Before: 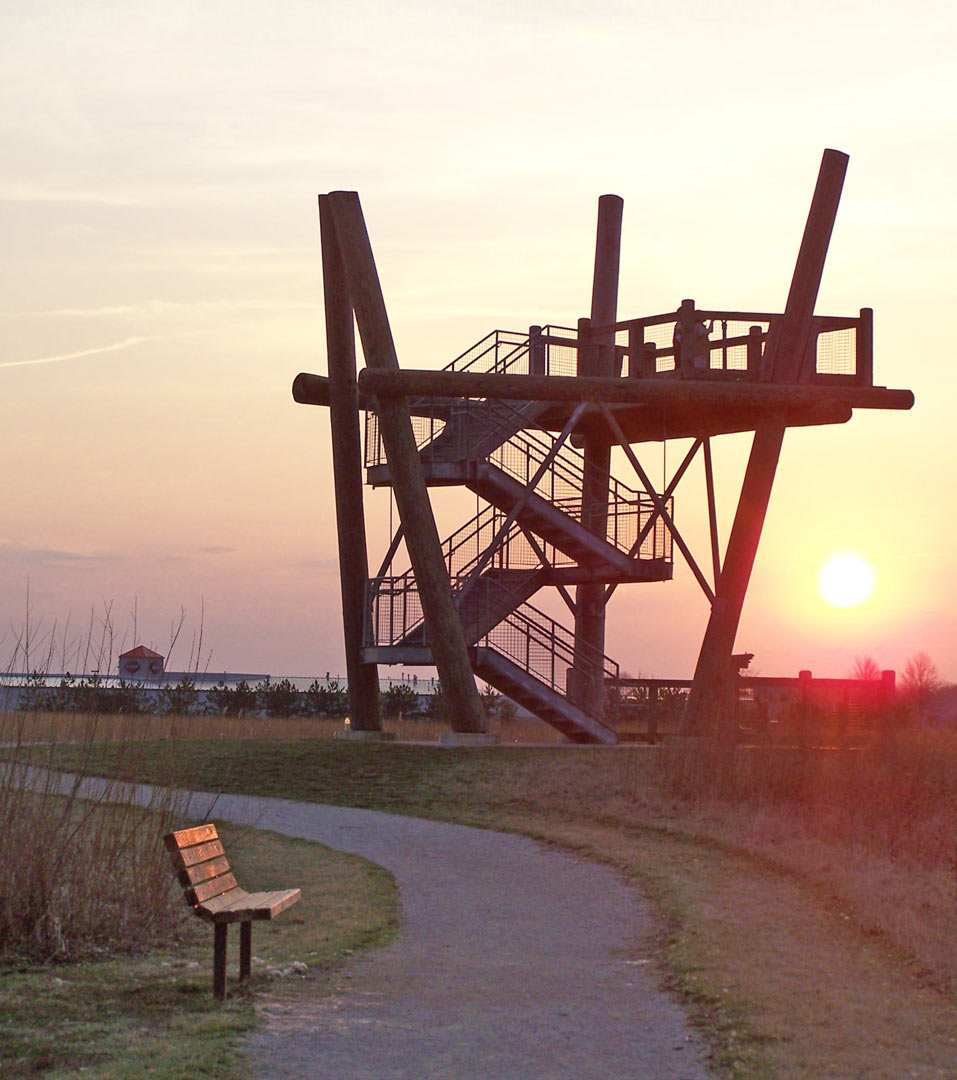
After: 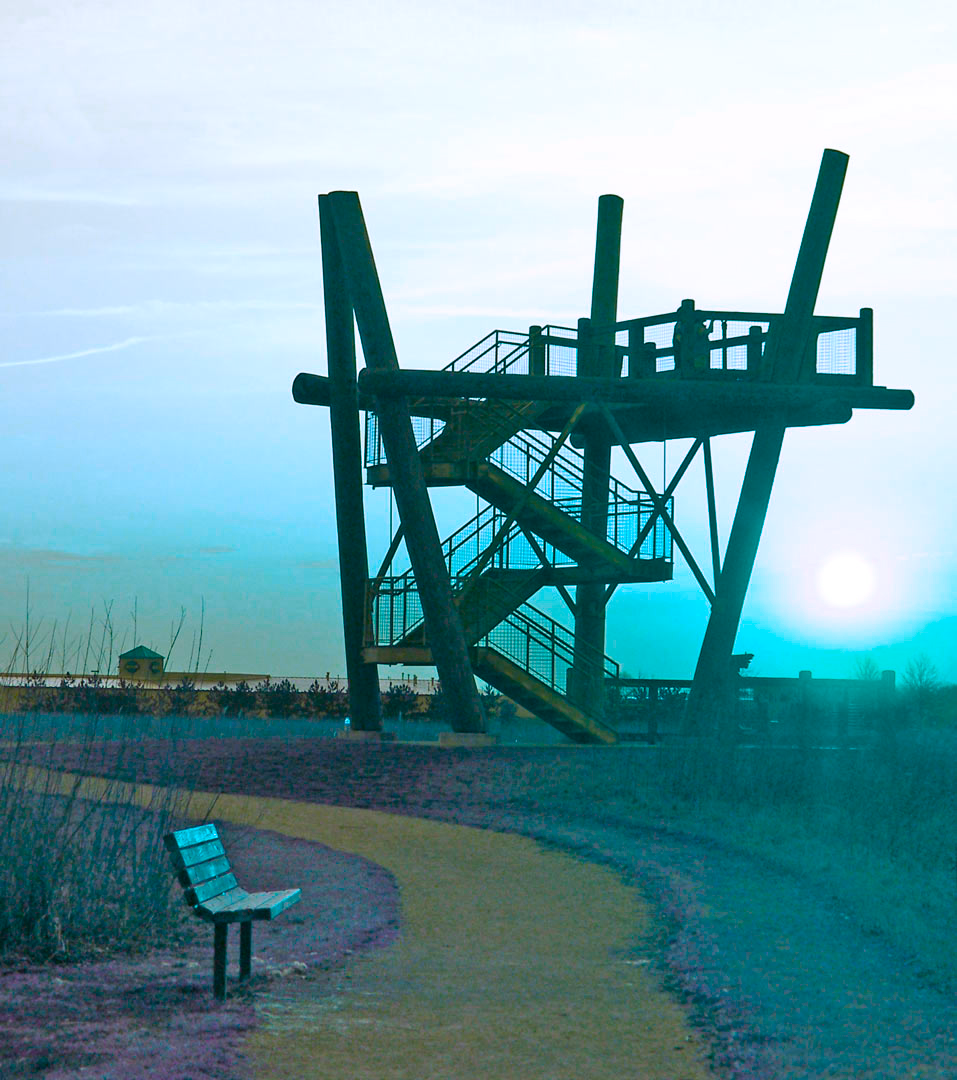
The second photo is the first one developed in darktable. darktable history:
color balance rgb: hue shift 180°, global vibrance 50%, contrast 0.32%
exposure: exposure 0 EV
